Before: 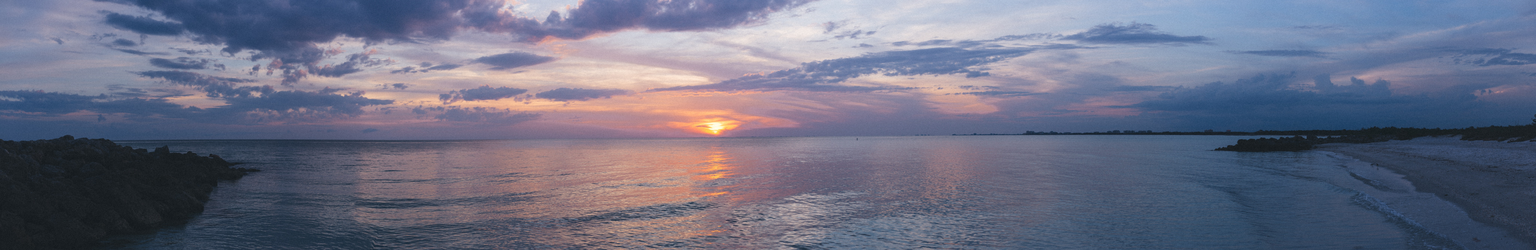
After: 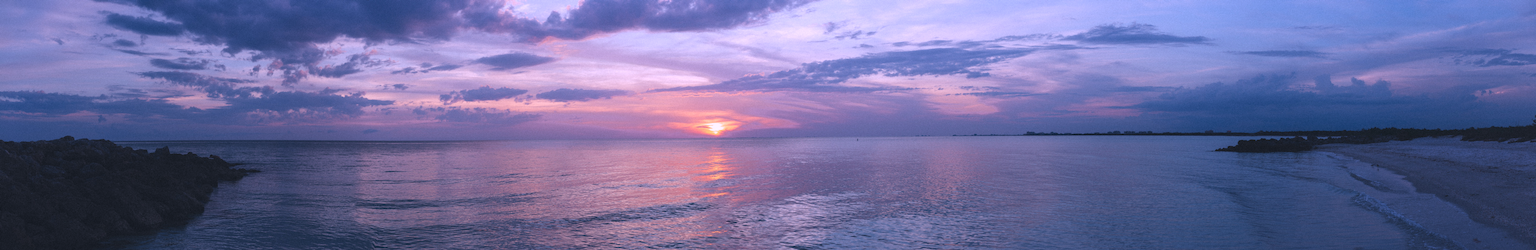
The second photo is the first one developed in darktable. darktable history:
color correction: highlights a* 15.03, highlights b* -25.07
white balance: red 0.974, blue 1.044
